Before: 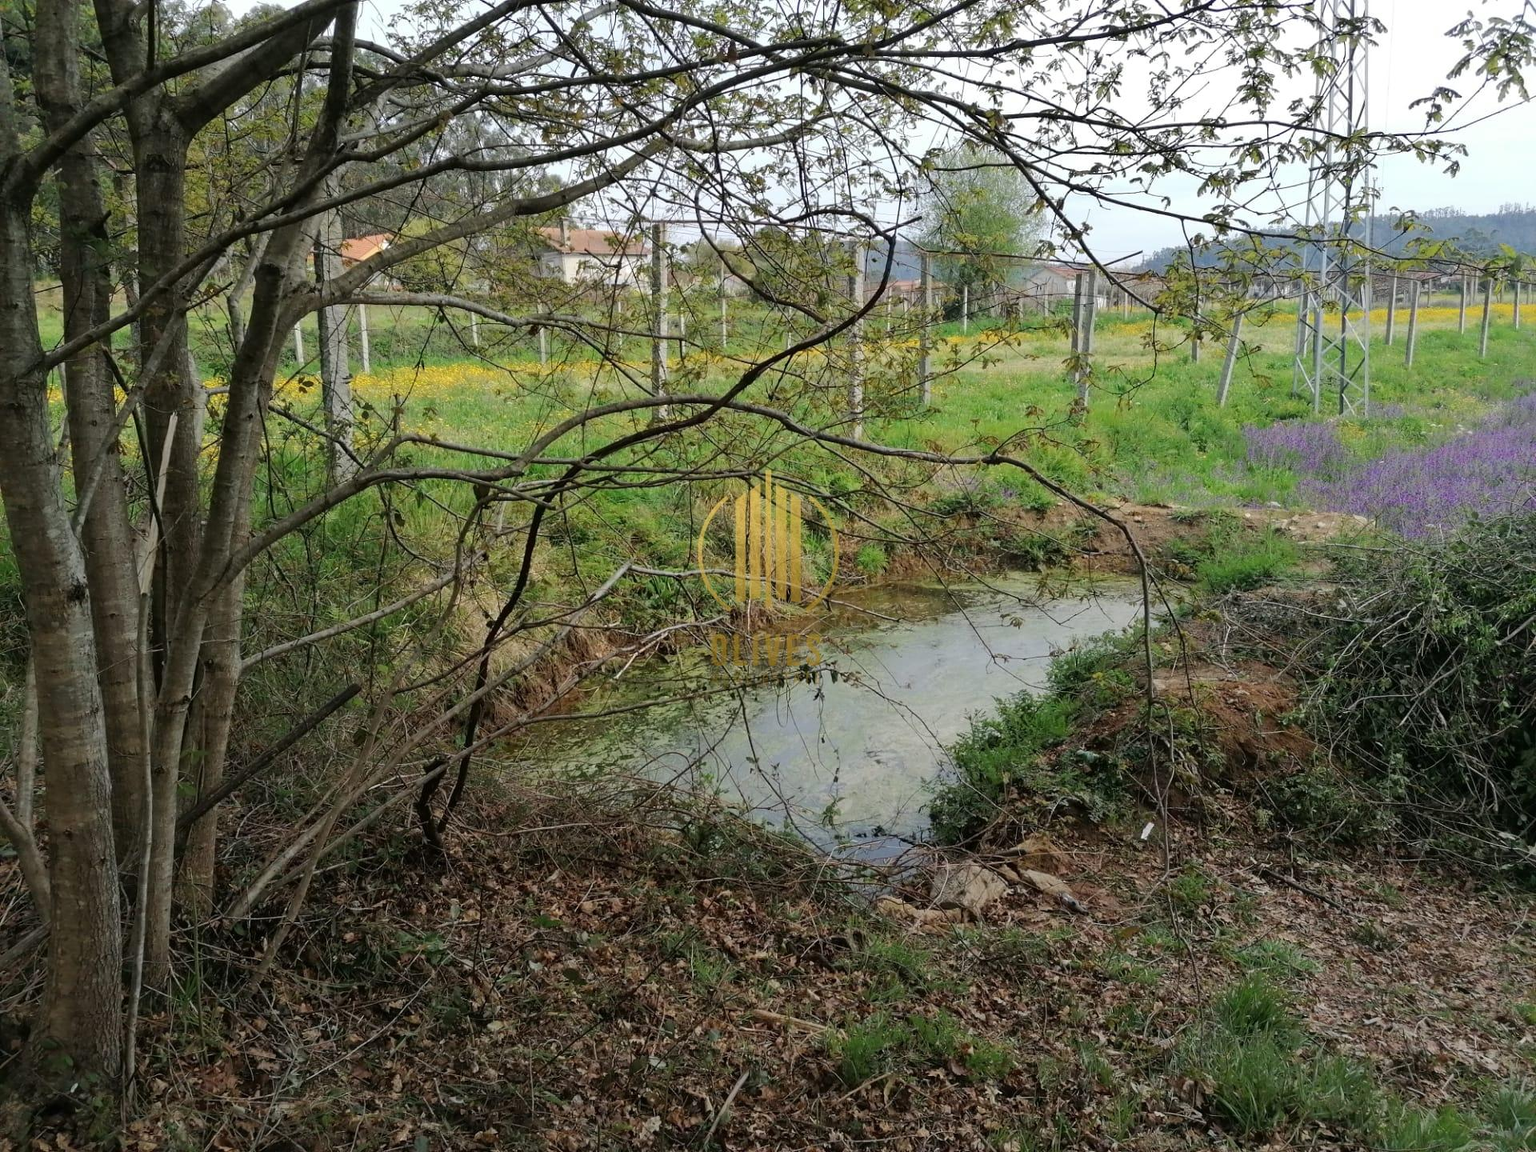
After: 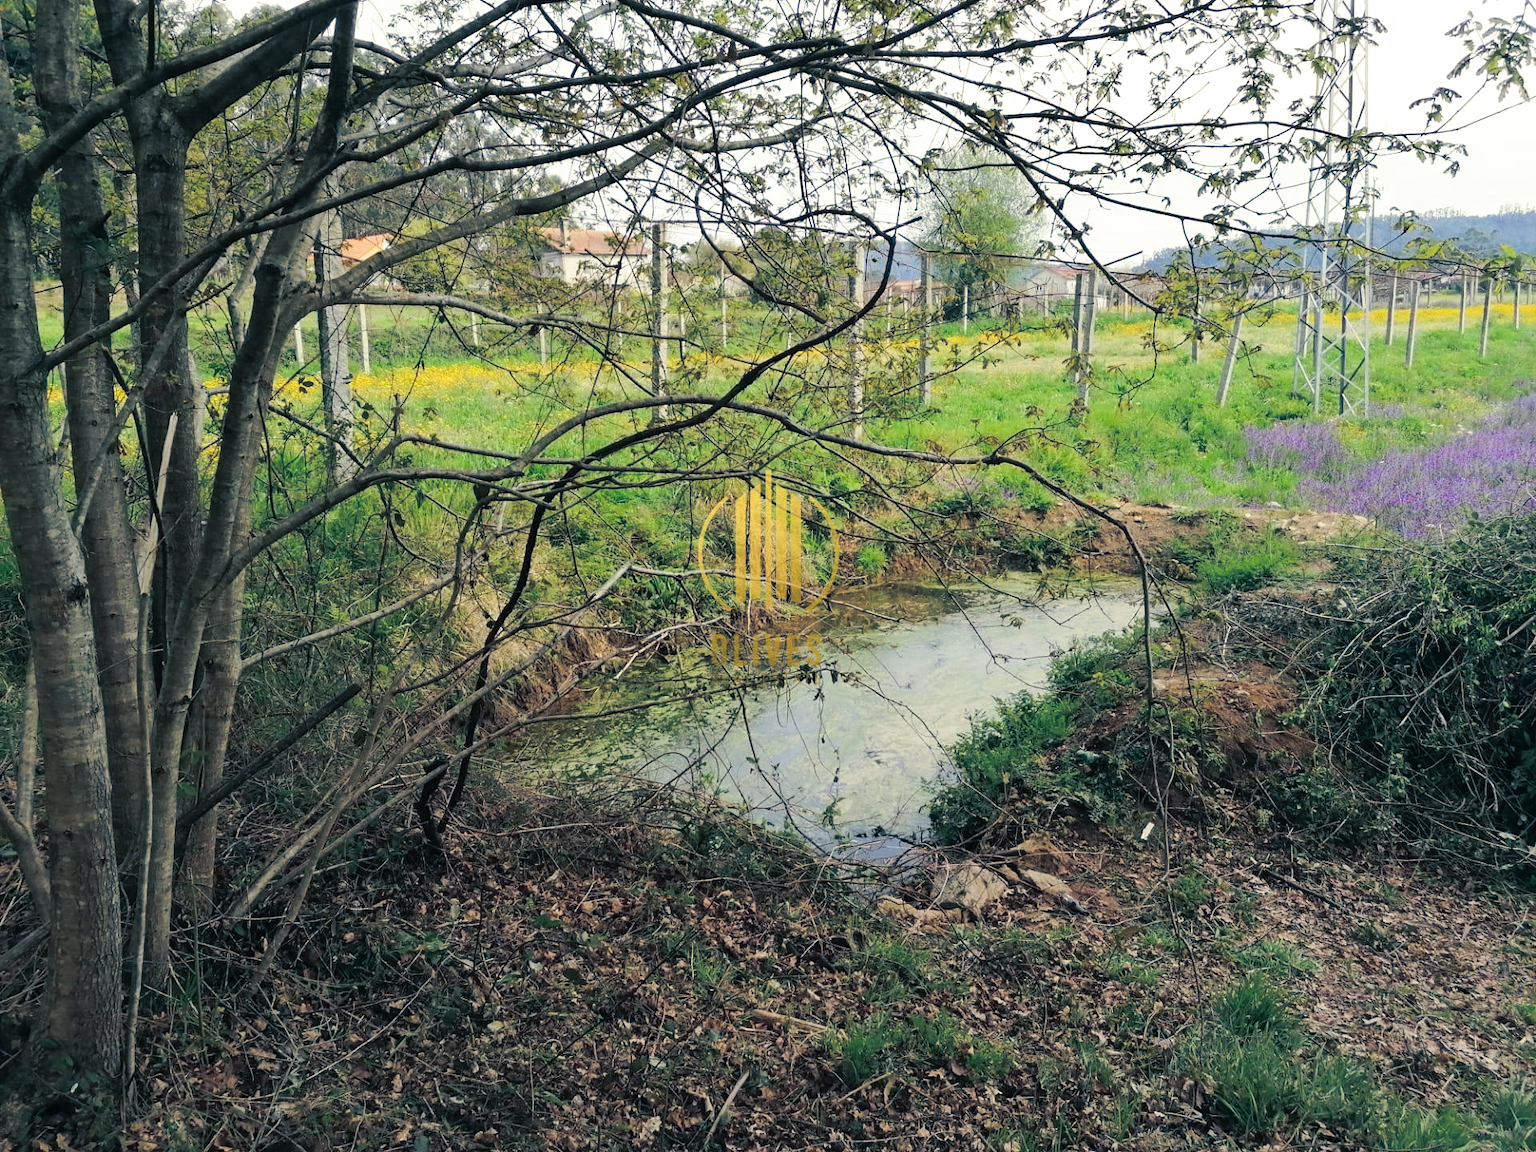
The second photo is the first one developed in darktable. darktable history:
split-toning: shadows › hue 216°, shadows › saturation 1, highlights › hue 57.6°, balance -33.4
contrast brightness saturation: contrast 0.2, brightness 0.16, saturation 0.22
